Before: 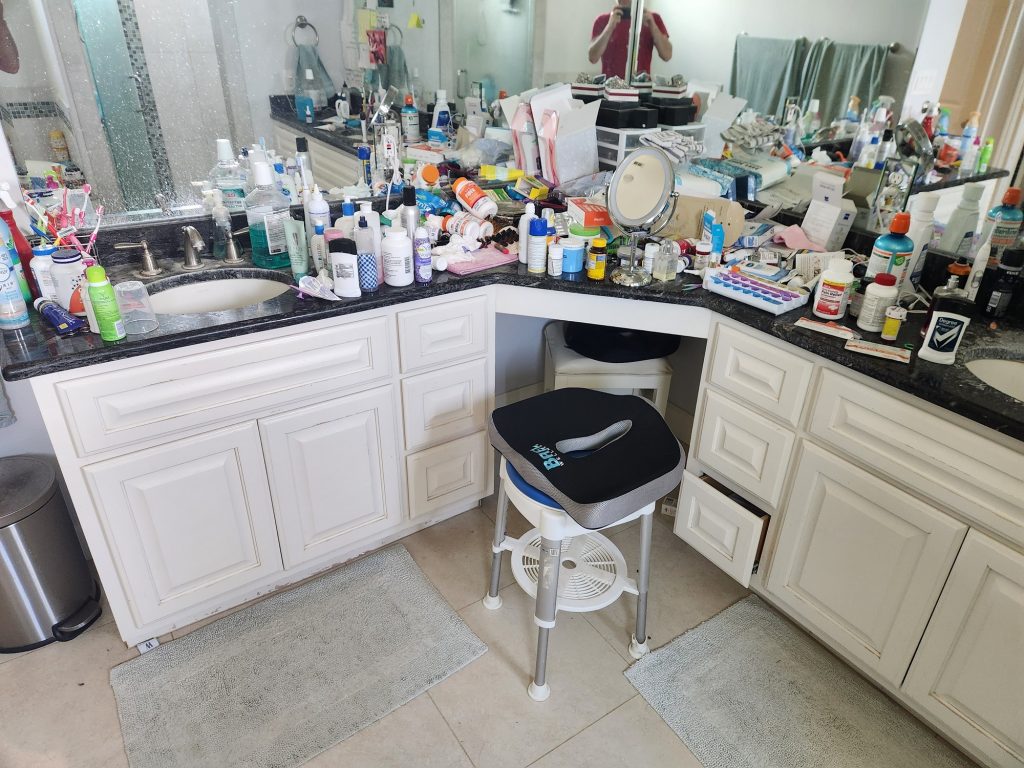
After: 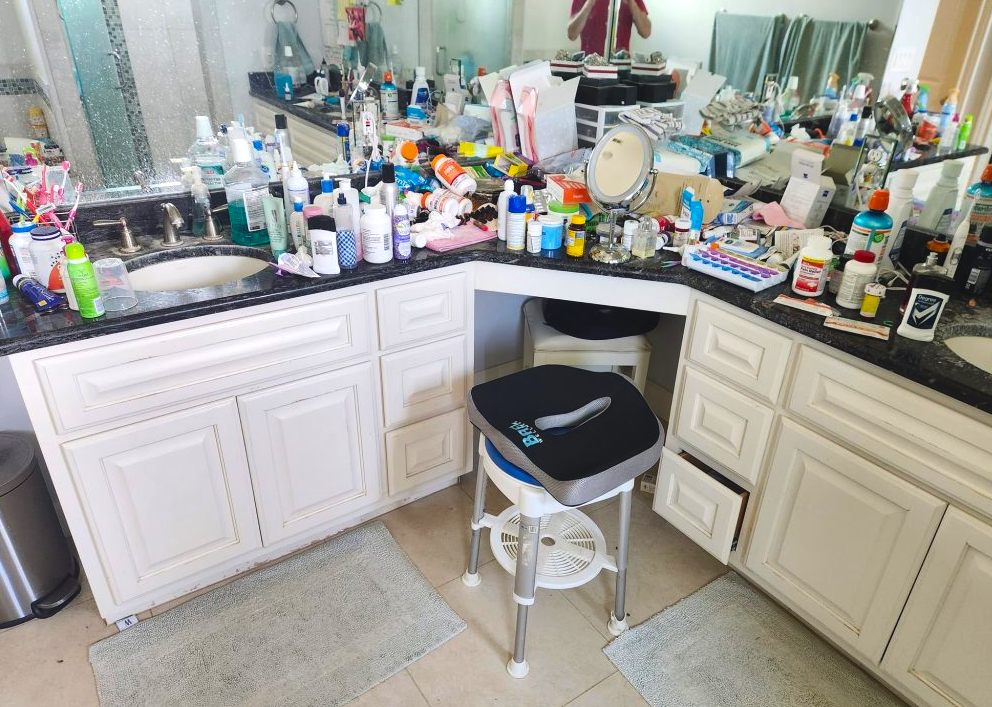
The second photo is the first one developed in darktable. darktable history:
color balance rgb: highlights gain › luminance 14.971%, global offset › luminance 0.529%, perceptual saturation grading › global saturation 25.573%, global vibrance 20%
crop: left 2.052%, top 3.047%, right 1.032%, bottom 4.849%
